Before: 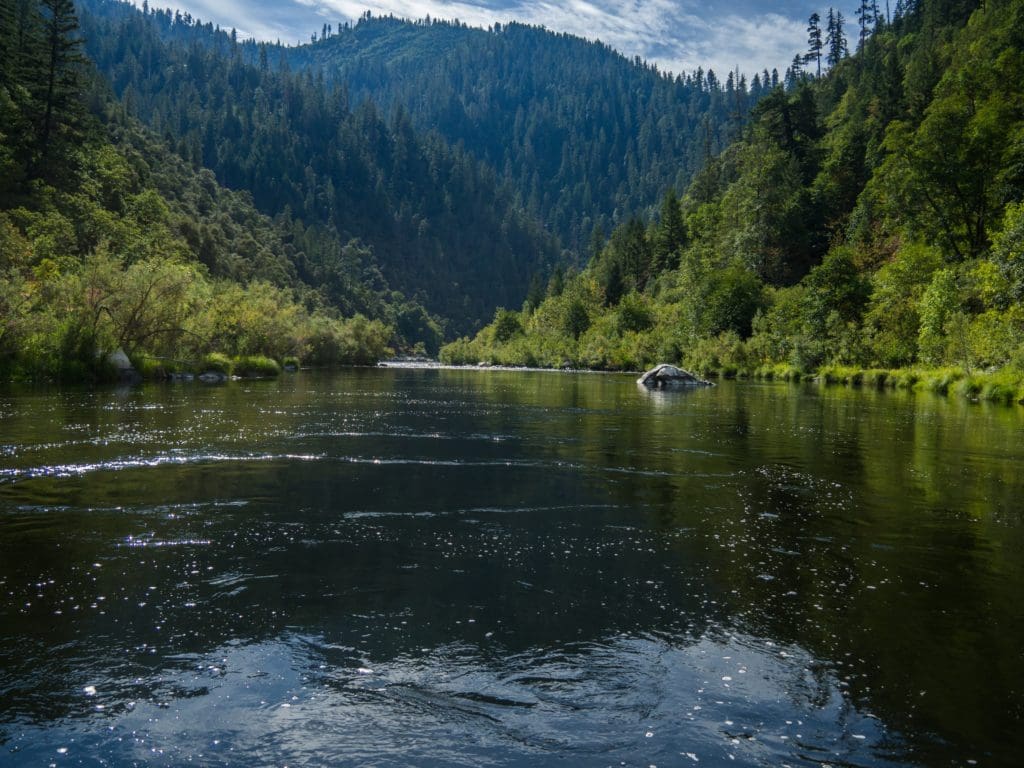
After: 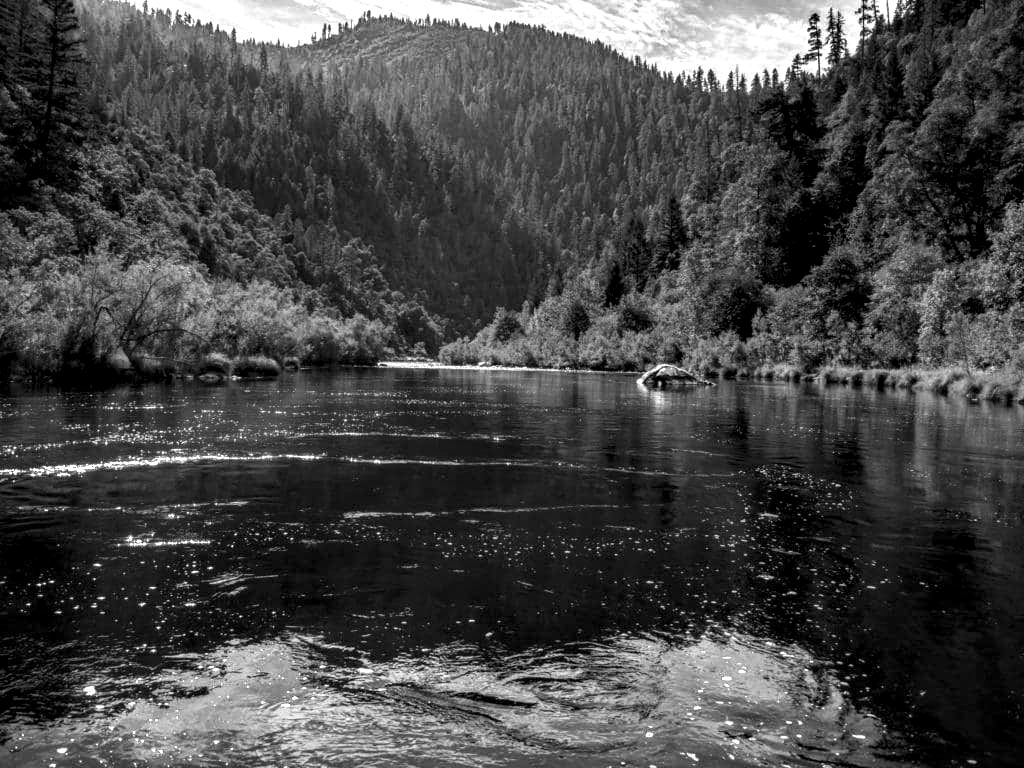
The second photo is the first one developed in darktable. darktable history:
local contrast: on, module defaults
contrast equalizer: octaves 7, y [[0.6 ×6], [0.55 ×6], [0 ×6], [0 ×6], [0 ×6]]
color zones: curves: ch0 [(0, 0.613) (0.01, 0.613) (0.245, 0.448) (0.498, 0.529) (0.642, 0.665) (0.879, 0.777) (0.99, 0.613)]; ch1 [(0, 0) (0.143, 0) (0.286, 0) (0.429, 0) (0.571, 0) (0.714, 0) (0.857, 0)], mix 42.31%
